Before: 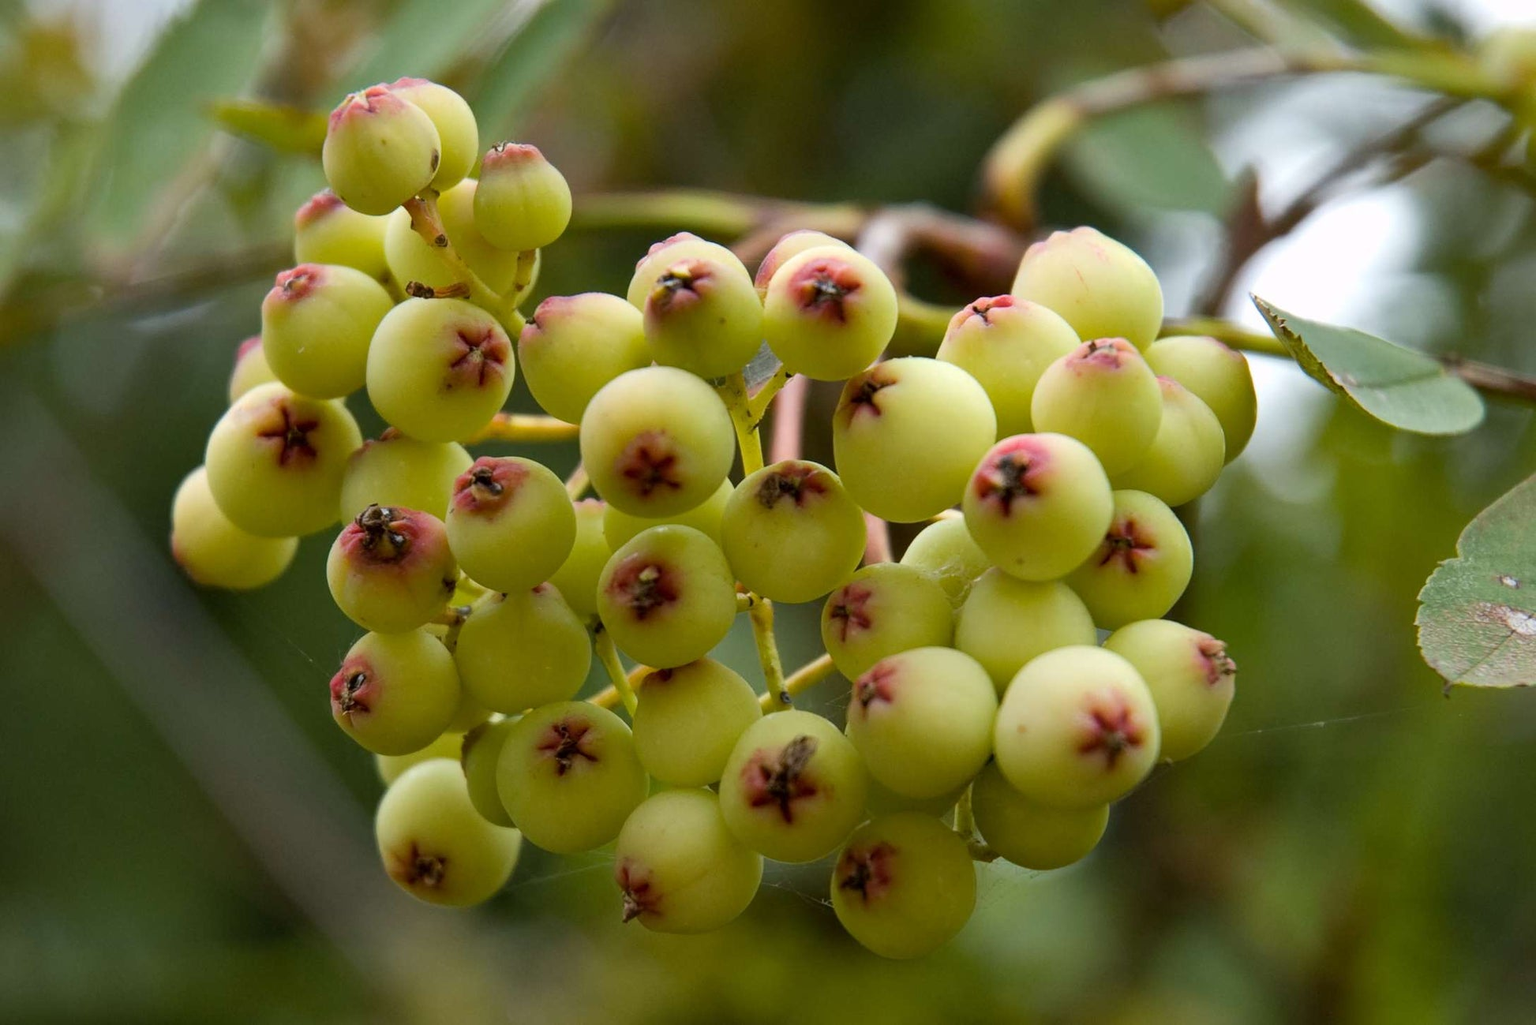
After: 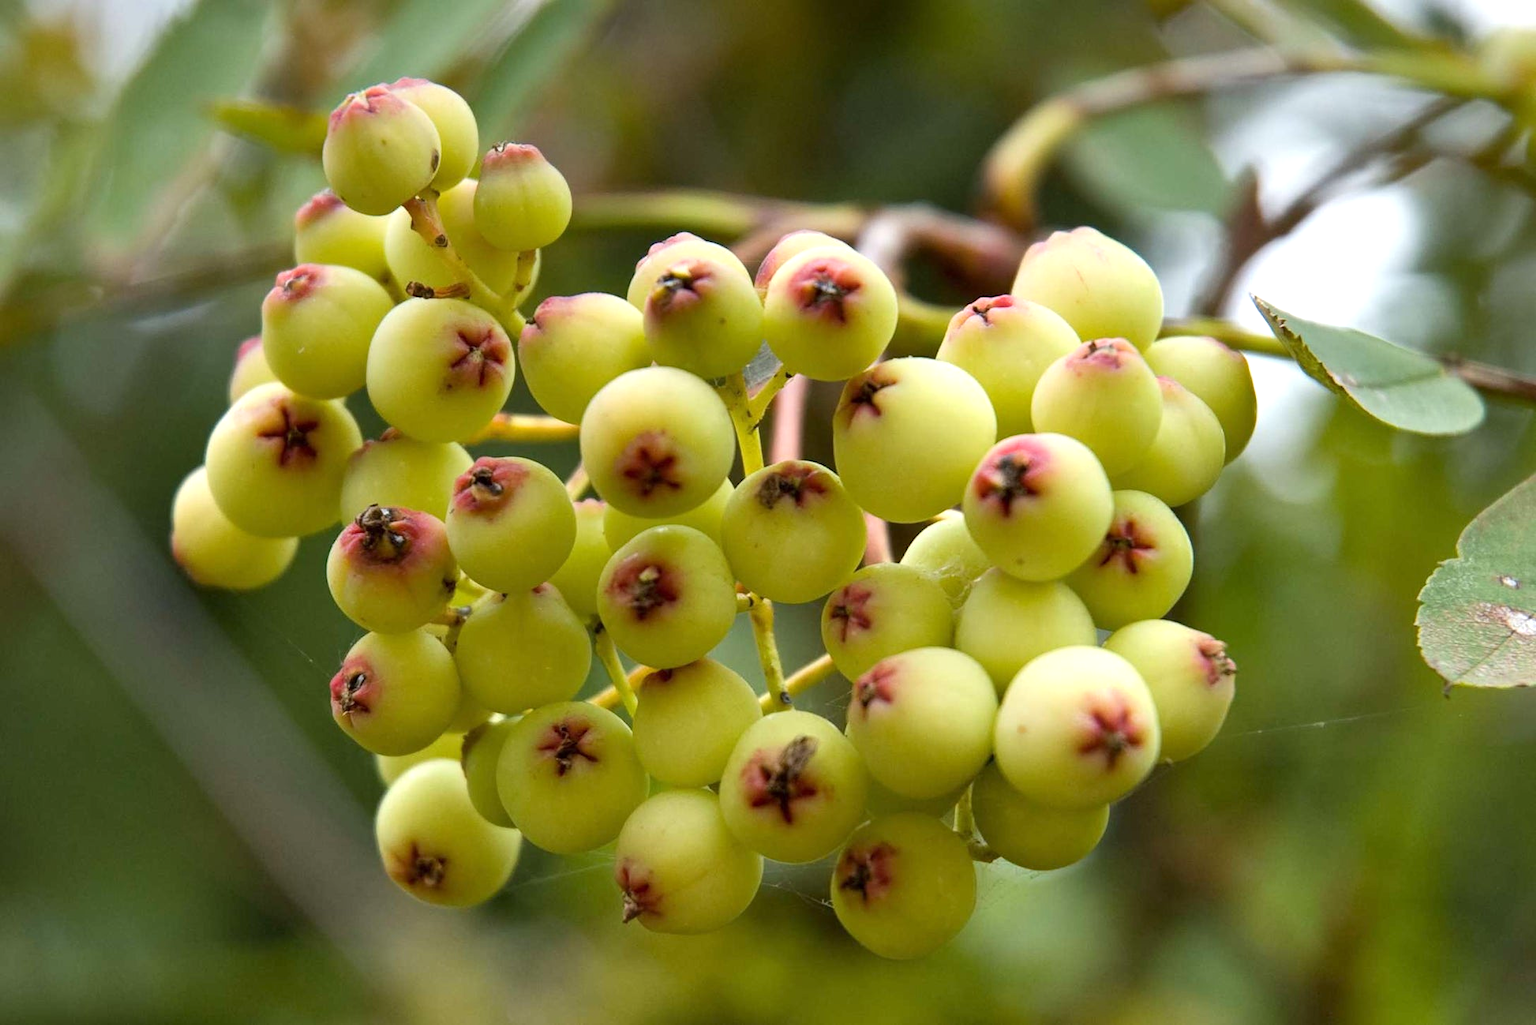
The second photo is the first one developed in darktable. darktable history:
exposure: exposure 0.781 EV, compensate highlight preservation false
graduated density: on, module defaults
